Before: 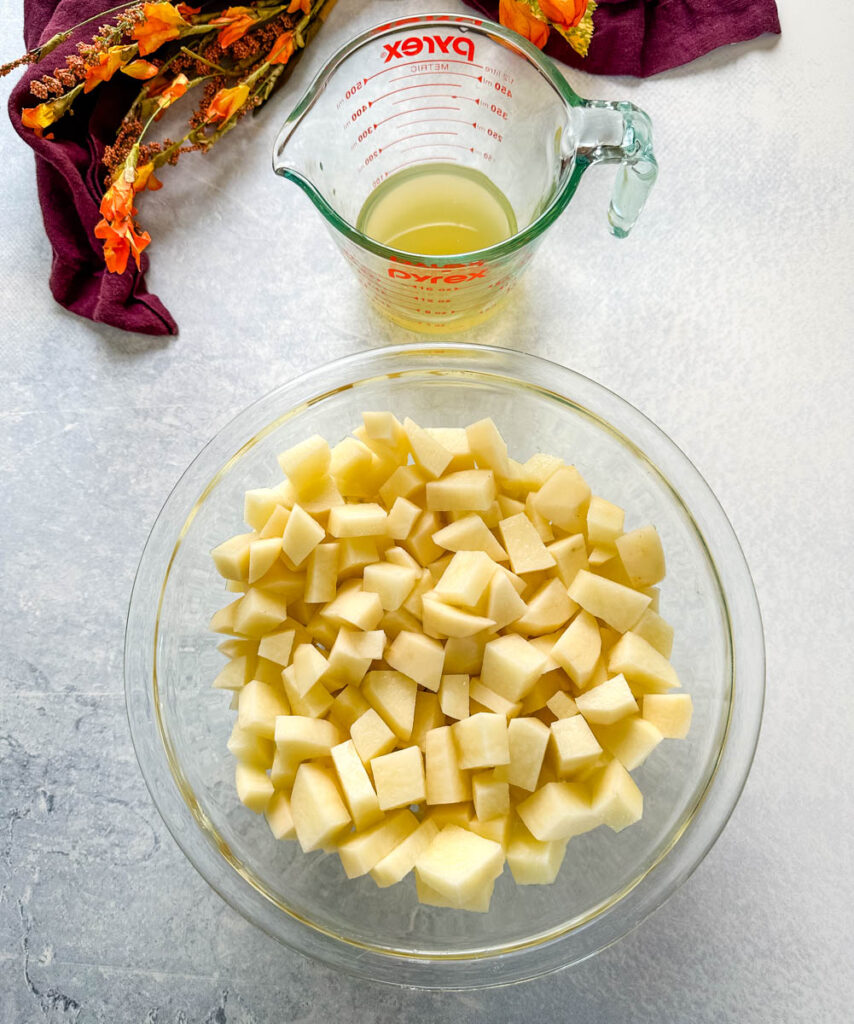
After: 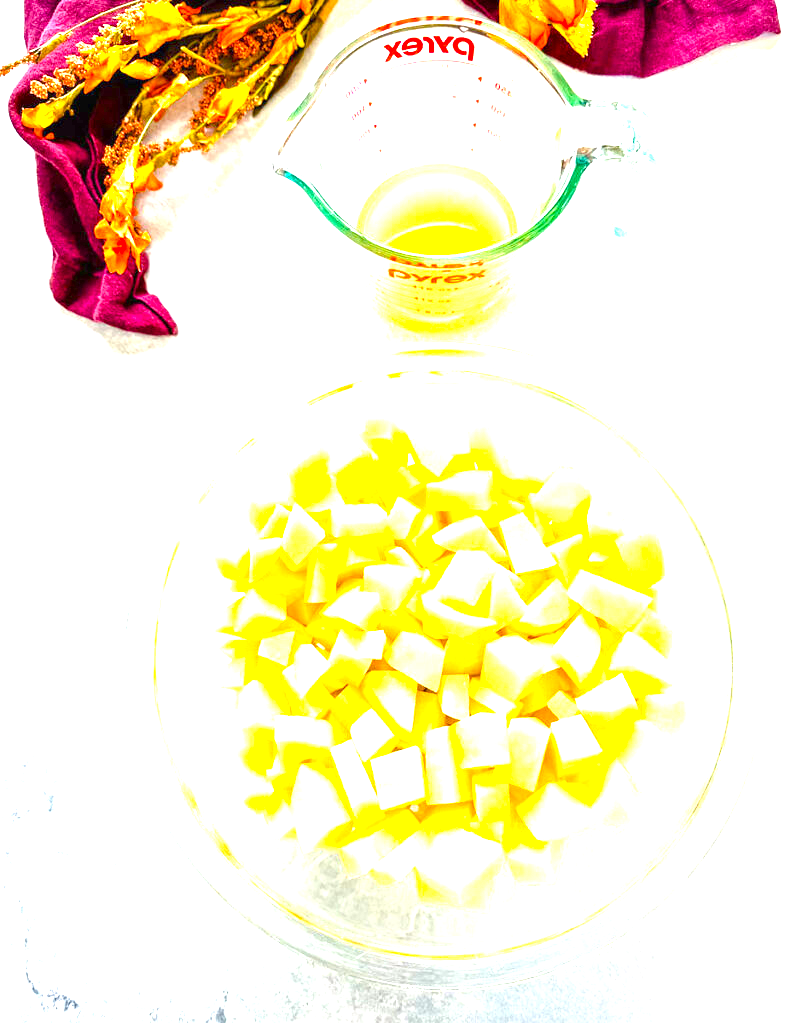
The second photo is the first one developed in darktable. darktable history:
crop and rotate: right 5.167%
exposure: black level correction 0, exposure 2.327 EV, compensate exposure bias true, compensate highlight preservation false
color balance rgb: perceptual saturation grading › global saturation 20%, perceptual saturation grading › highlights 2.68%, perceptual saturation grading › shadows 50%
